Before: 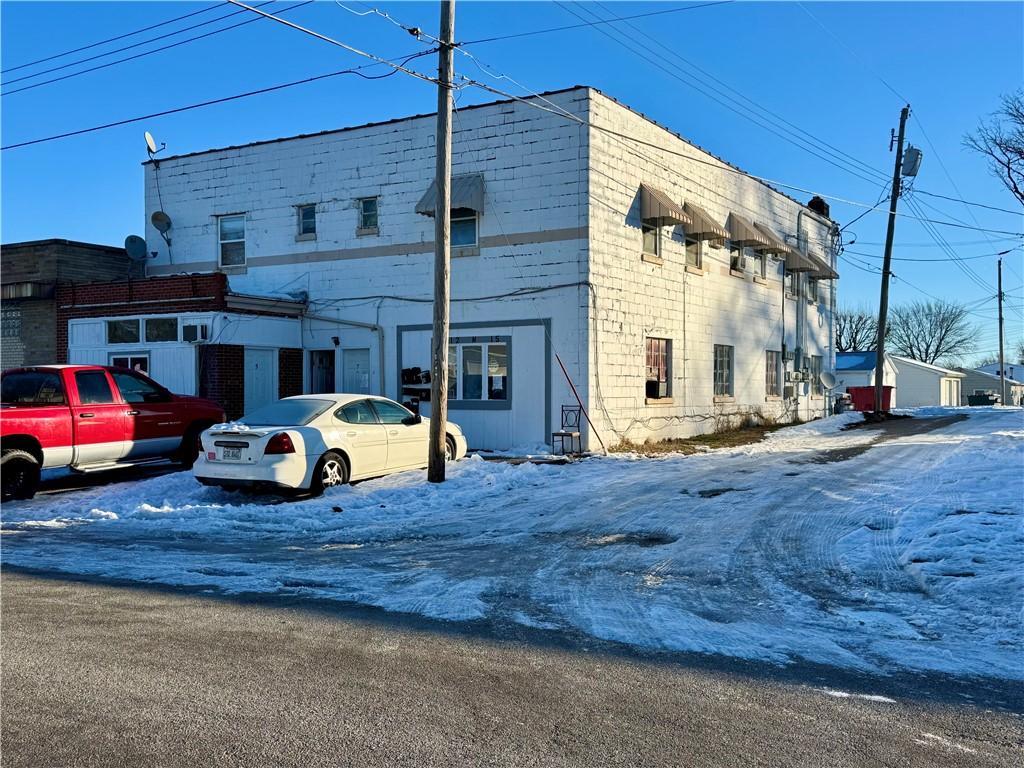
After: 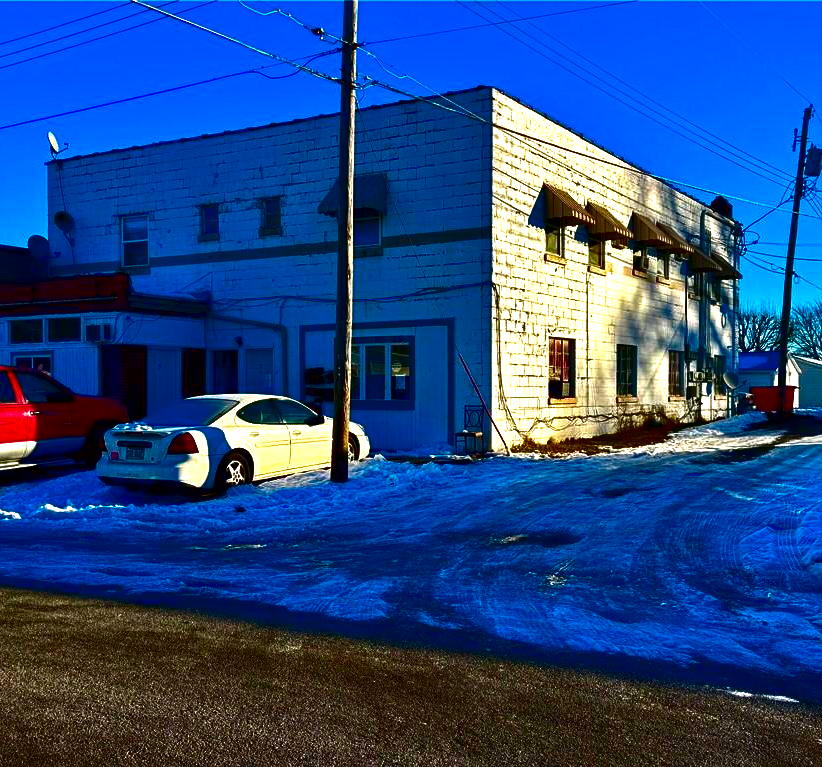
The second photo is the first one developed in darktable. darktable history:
exposure: black level correction 0.001, exposure 0.498 EV, compensate highlight preservation false
contrast brightness saturation: brightness -0.983, saturation 0.987
crop and rotate: left 9.495%, right 10.155%
haze removal: strength 0.298, distance 0.25, compatibility mode true, adaptive false
